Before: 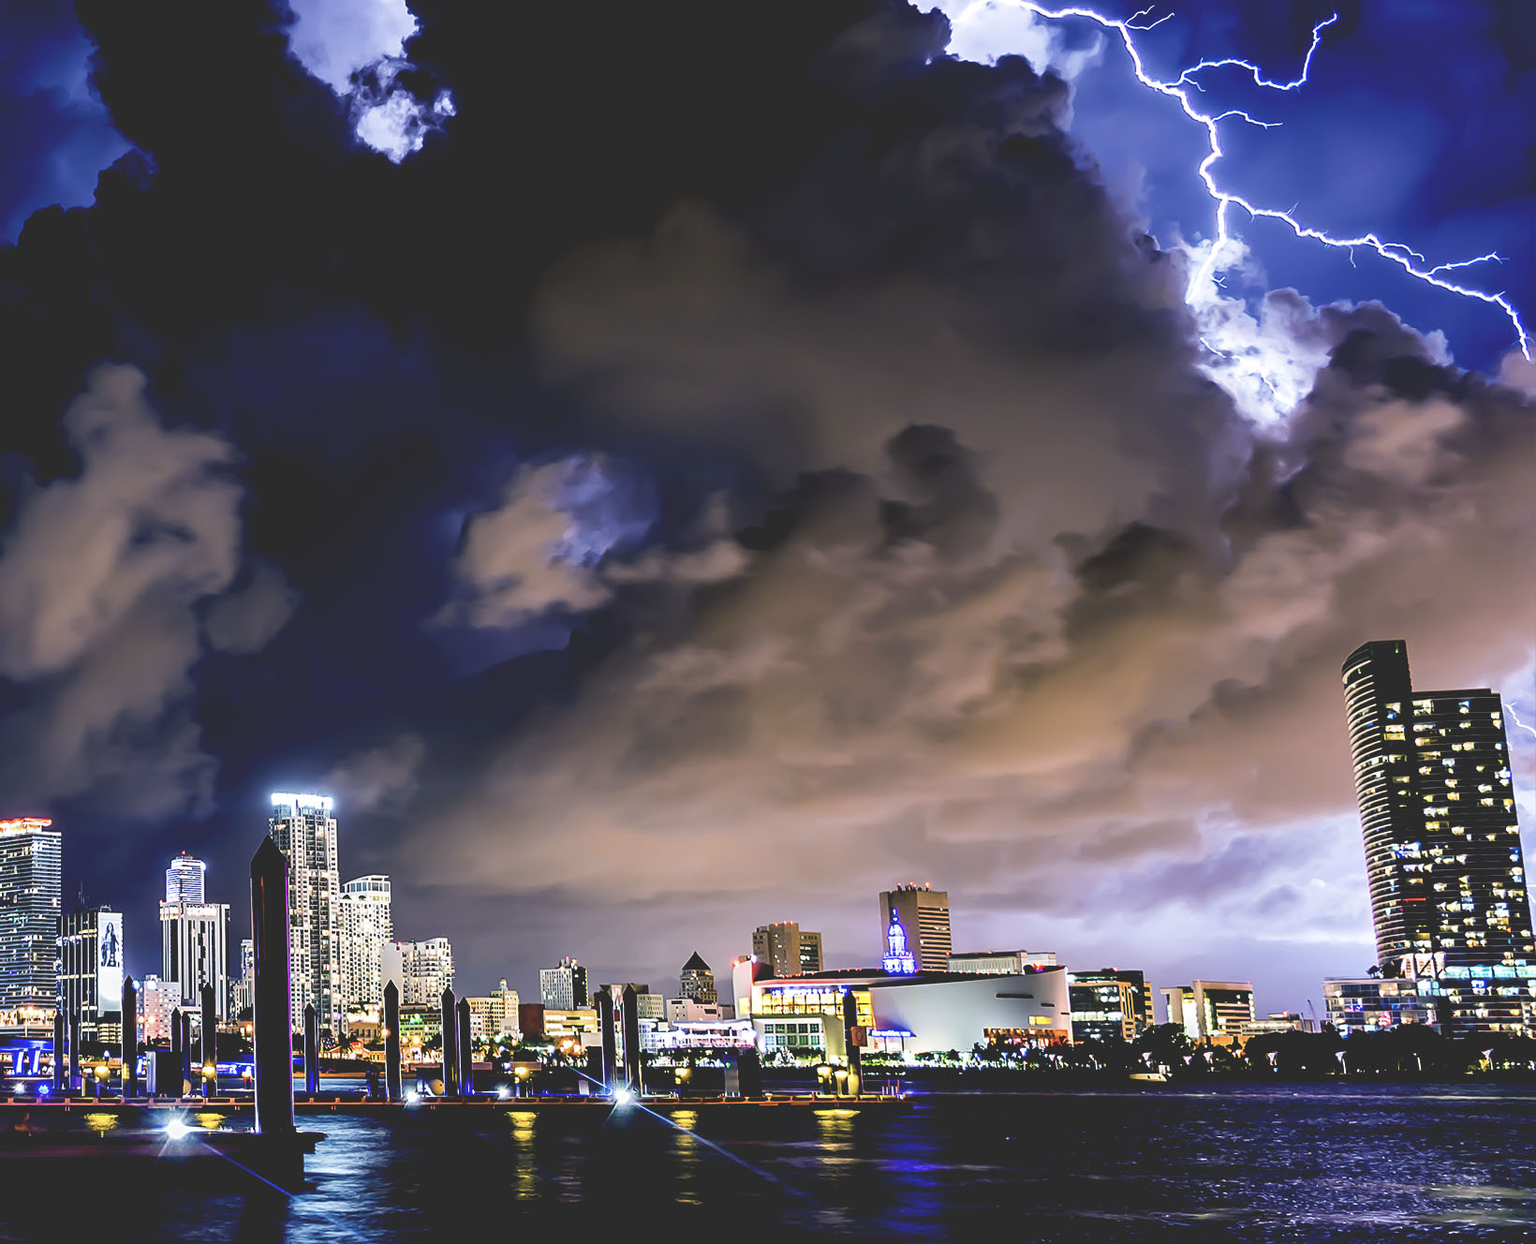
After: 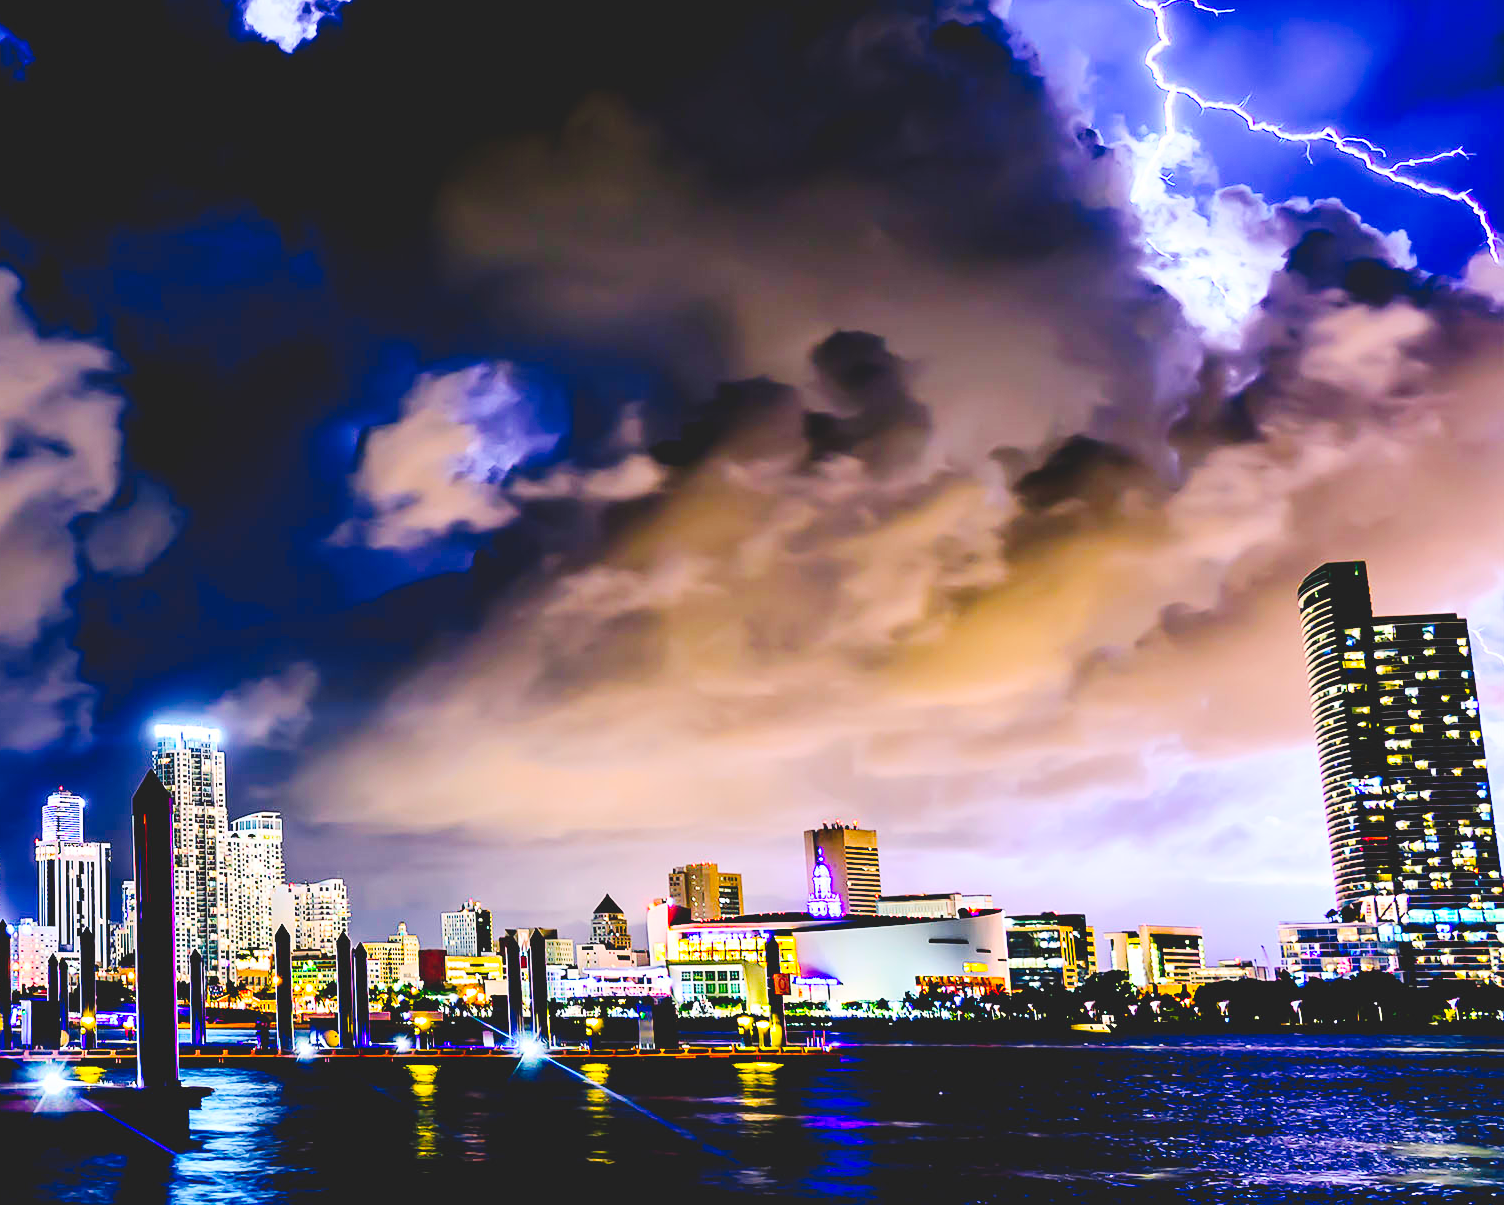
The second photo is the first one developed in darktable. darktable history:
tone curve: curves: ch0 [(0, 0) (0.003, 0.084) (0.011, 0.084) (0.025, 0.084) (0.044, 0.084) (0.069, 0.085) (0.1, 0.09) (0.136, 0.1) (0.177, 0.119) (0.224, 0.144) (0.277, 0.205) (0.335, 0.298) (0.399, 0.417) (0.468, 0.525) (0.543, 0.631) (0.623, 0.72) (0.709, 0.8) (0.801, 0.867) (0.898, 0.934) (1, 1)], preserve colors none
contrast brightness saturation: contrast 0.2, brightness 0.16, saturation 0.22
color balance rgb: perceptual saturation grading › global saturation 20%, global vibrance 20%
crop and rotate: left 8.262%, top 9.226%
tone equalizer: on, module defaults
